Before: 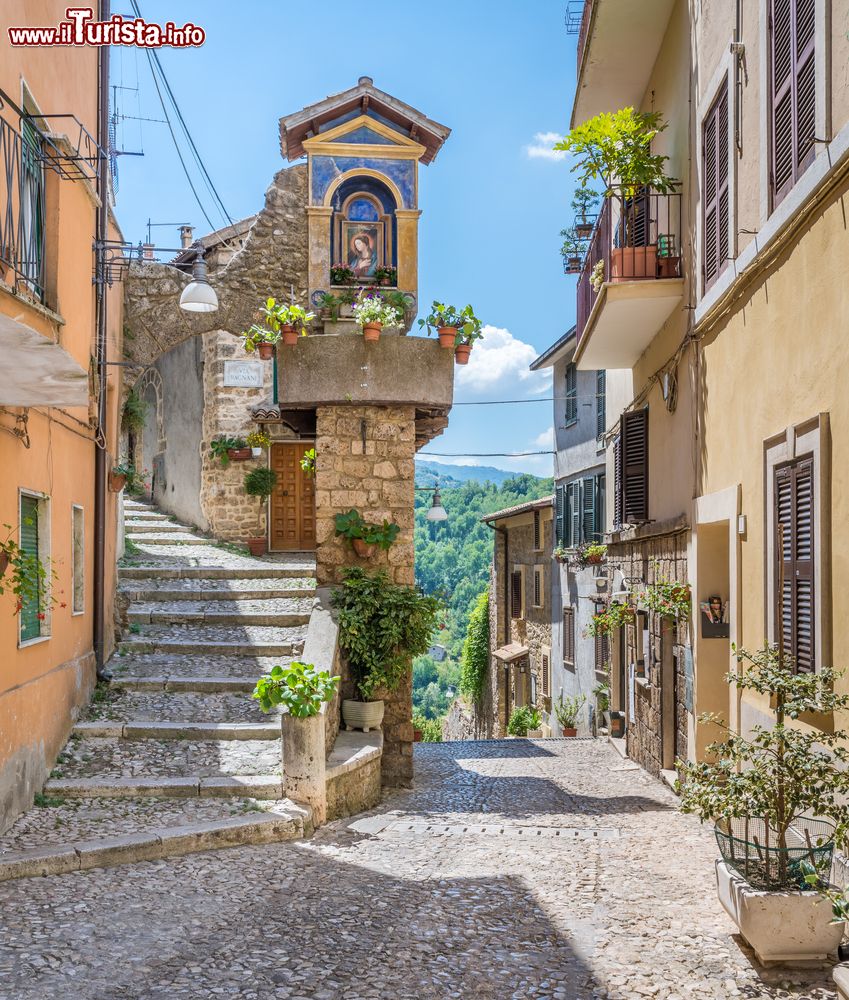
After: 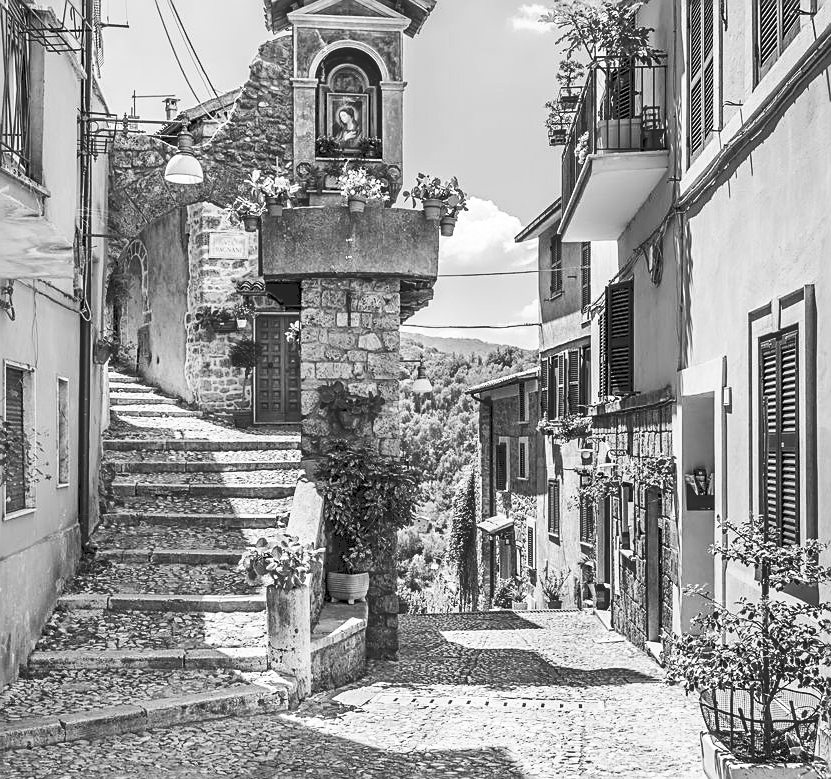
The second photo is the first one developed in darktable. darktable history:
color balance rgb: perceptual saturation grading › global saturation 30%, global vibrance 20%
tone curve: curves: ch0 [(0, 0) (0.003, 0.147) (0.011, 0.147) (0.025, 0.147) (0.044, 0.147) (0.069, 0.147) (0.1, 0.15) (0.136, 0.158) (0.177, 0.174) (0.224, 0.198) (0.277, 0.241) (0.335, 0.292) (0.399, 0.361) (0.468, 0.452) (0.543, 0.568) (0.623, 0.679) (0.709, 0.793) (0.801, 0.886) (0.898, 0.966) (1, 1)], preserve colors none
white balance: red 1.138, green 0.996, blue 0.812
sharpen: on, module defaults
color calibration: illuminant F (fluorescent), F source F9 (Cool White Deluxe 4150 K) – high CRI, x 0.374, y 0.373, temperature 4158.34 K
crop and rotate: left 1.814%, top 12.818%, right 0.25%, bottom 9.225%
monochrome: a 16.01, b -2.65, highlights 0.52
